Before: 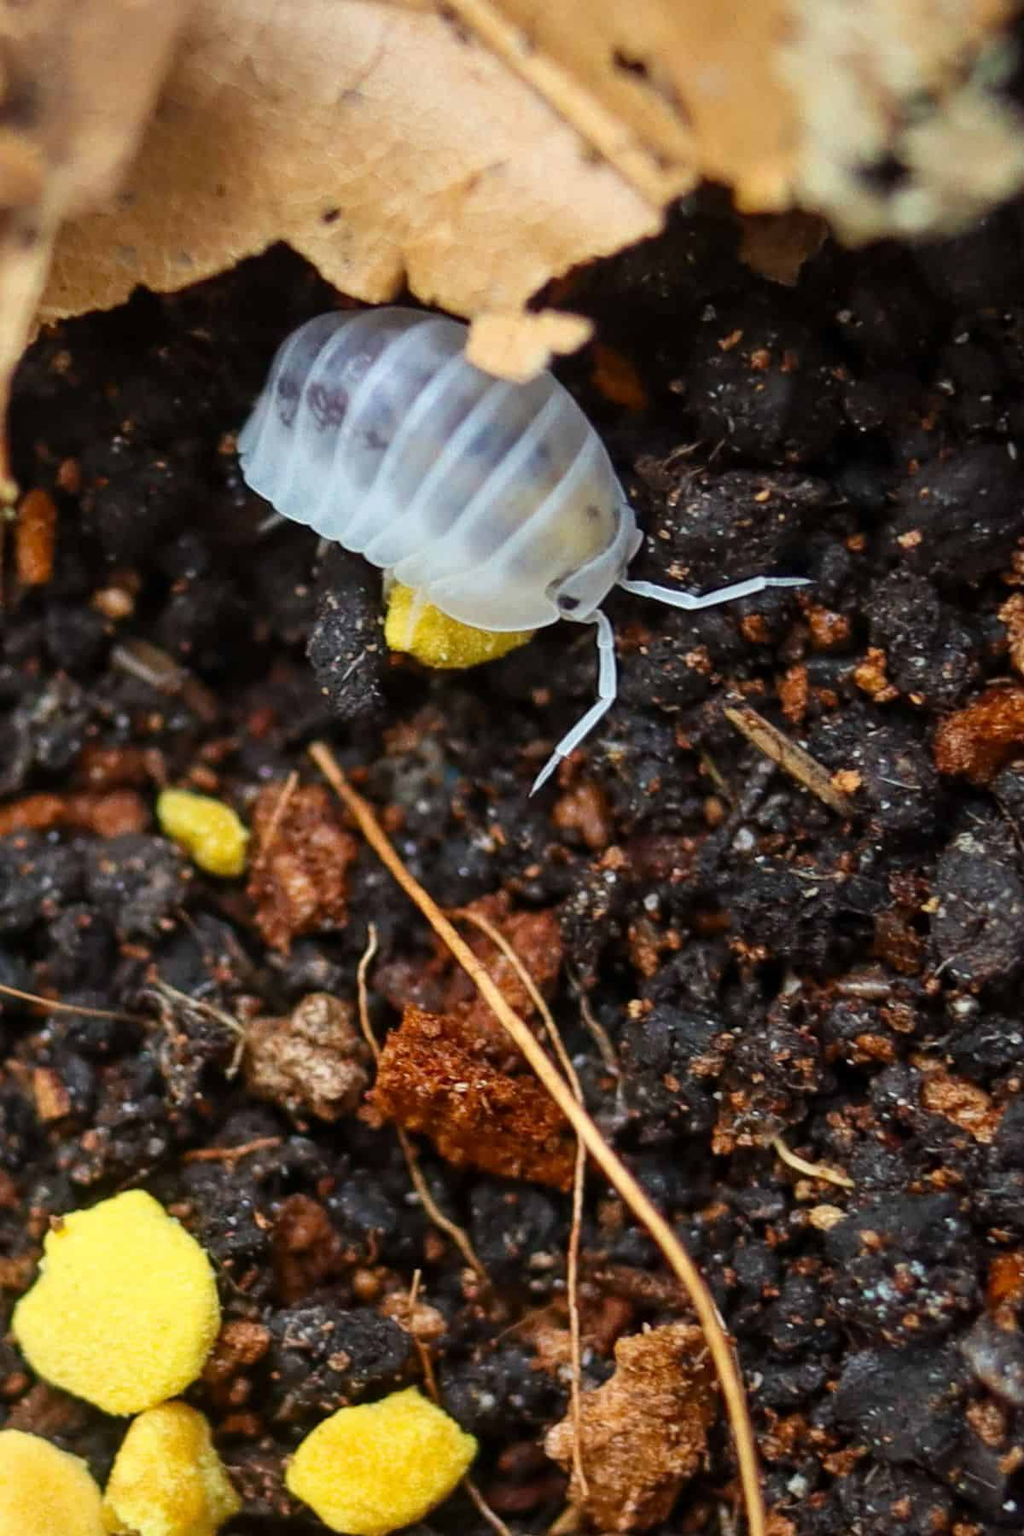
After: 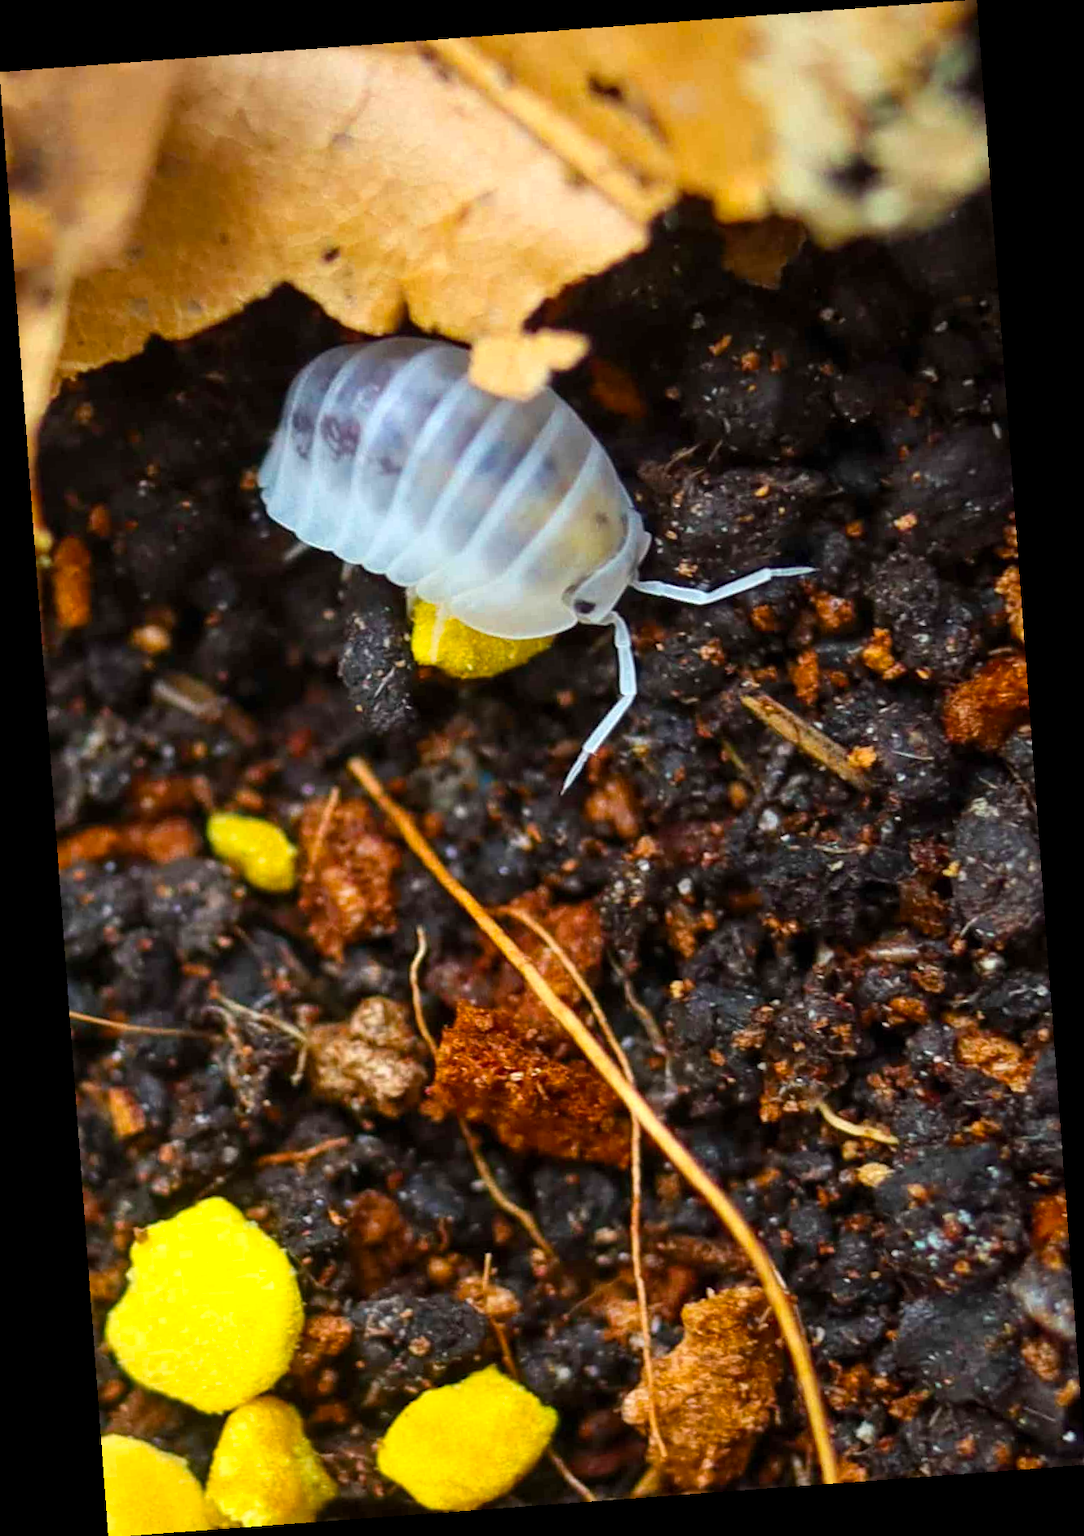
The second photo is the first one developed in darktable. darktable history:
rotate and perspective: rotation -4.25°, automatic cropping off
color balance rgb: perceptual saturation grading › global saturation 25%, global vibrance 20%
exposure: exposure 0.207 EV, compensate highlight preservation false
